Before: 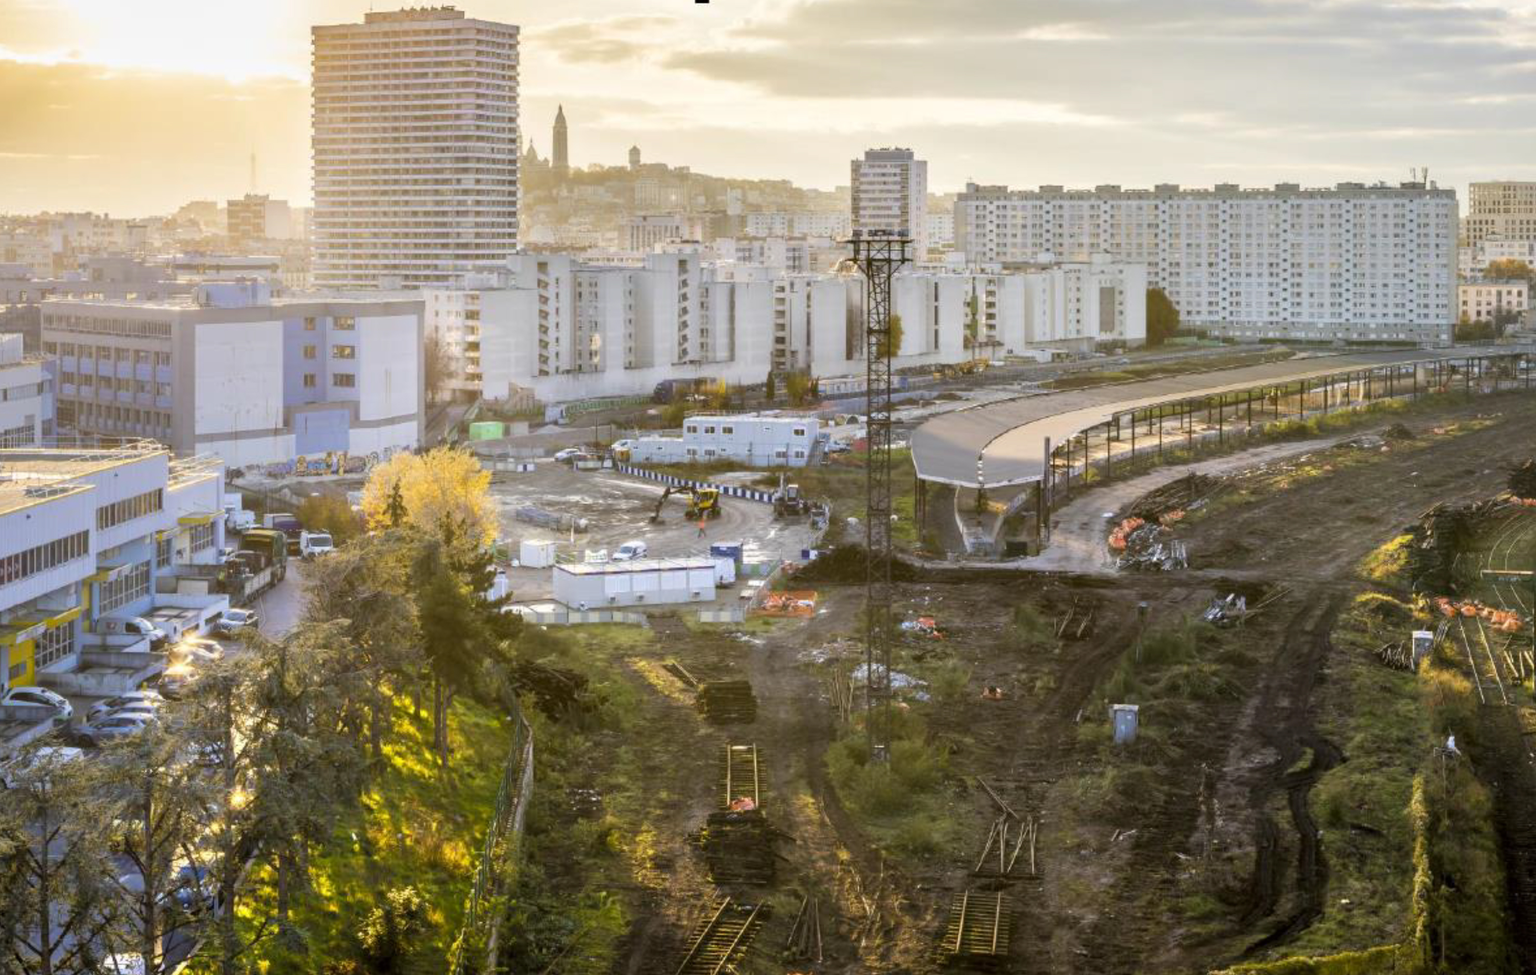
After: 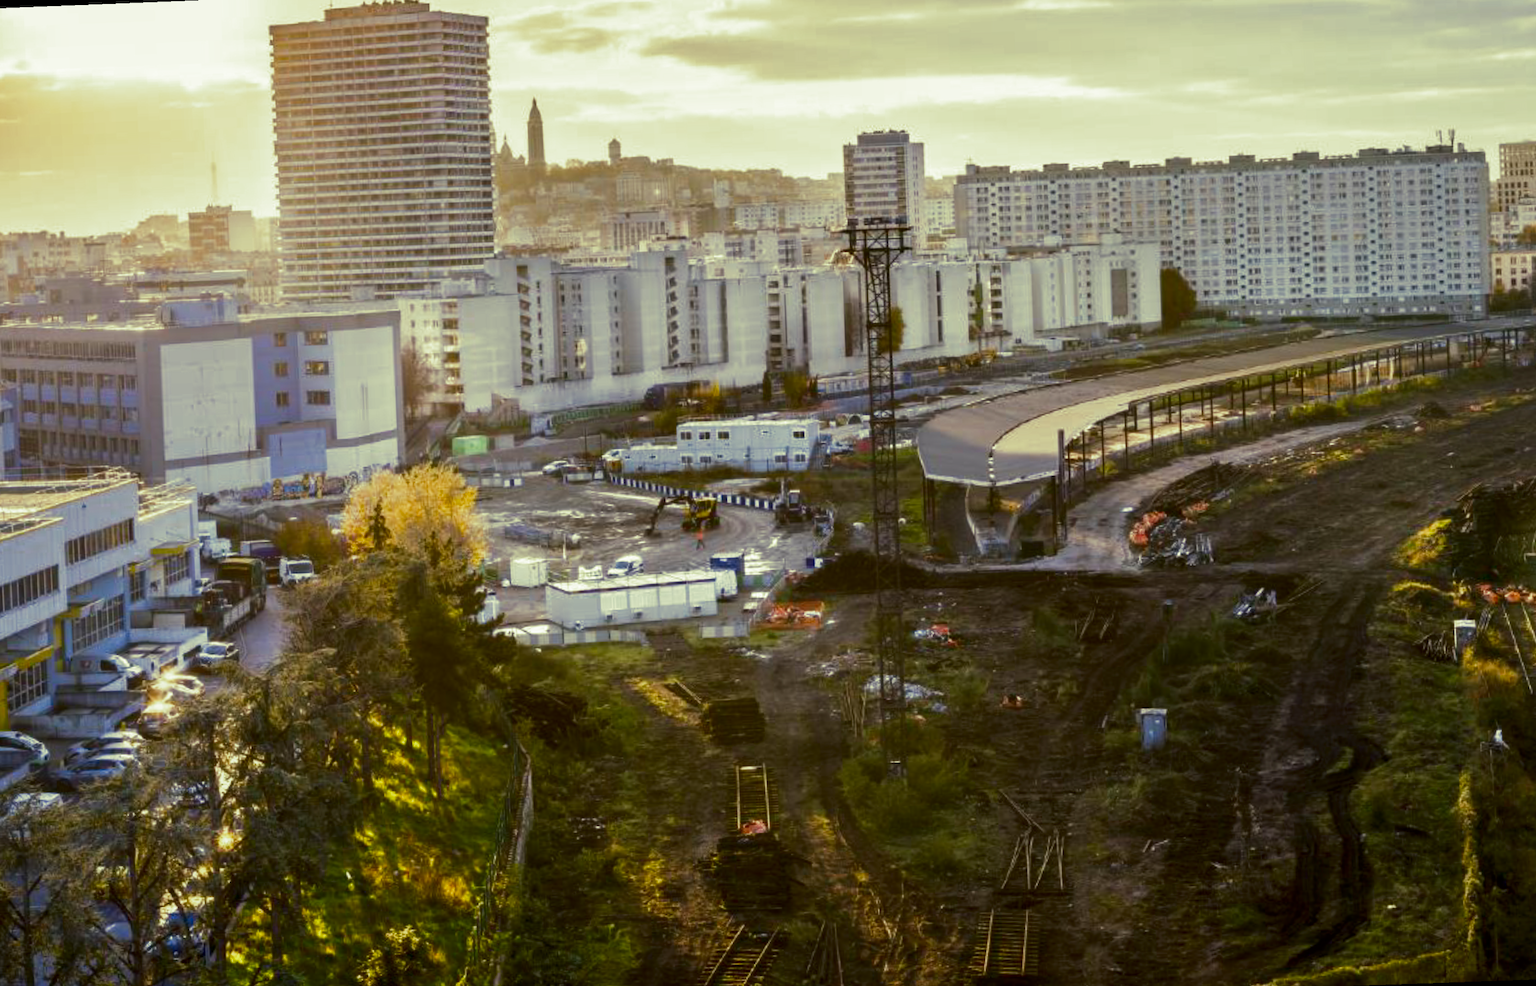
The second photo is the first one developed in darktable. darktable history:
rotate and perspective: rotation -2.12°, lens shift (vertical) 0.009, lens shift (horizontal) -0.008, automatic cropping original format, crop left 0.036, crop right 0.964, crop top 0.05, crop bottom 0.959
split-toning: shadows › hue 290.82°, shadows › saturation 0.34, highlights › saturation 0.38, balance 0, compress 50%
contrast brightness saturation: brightness -0.25, saturation 0.2
